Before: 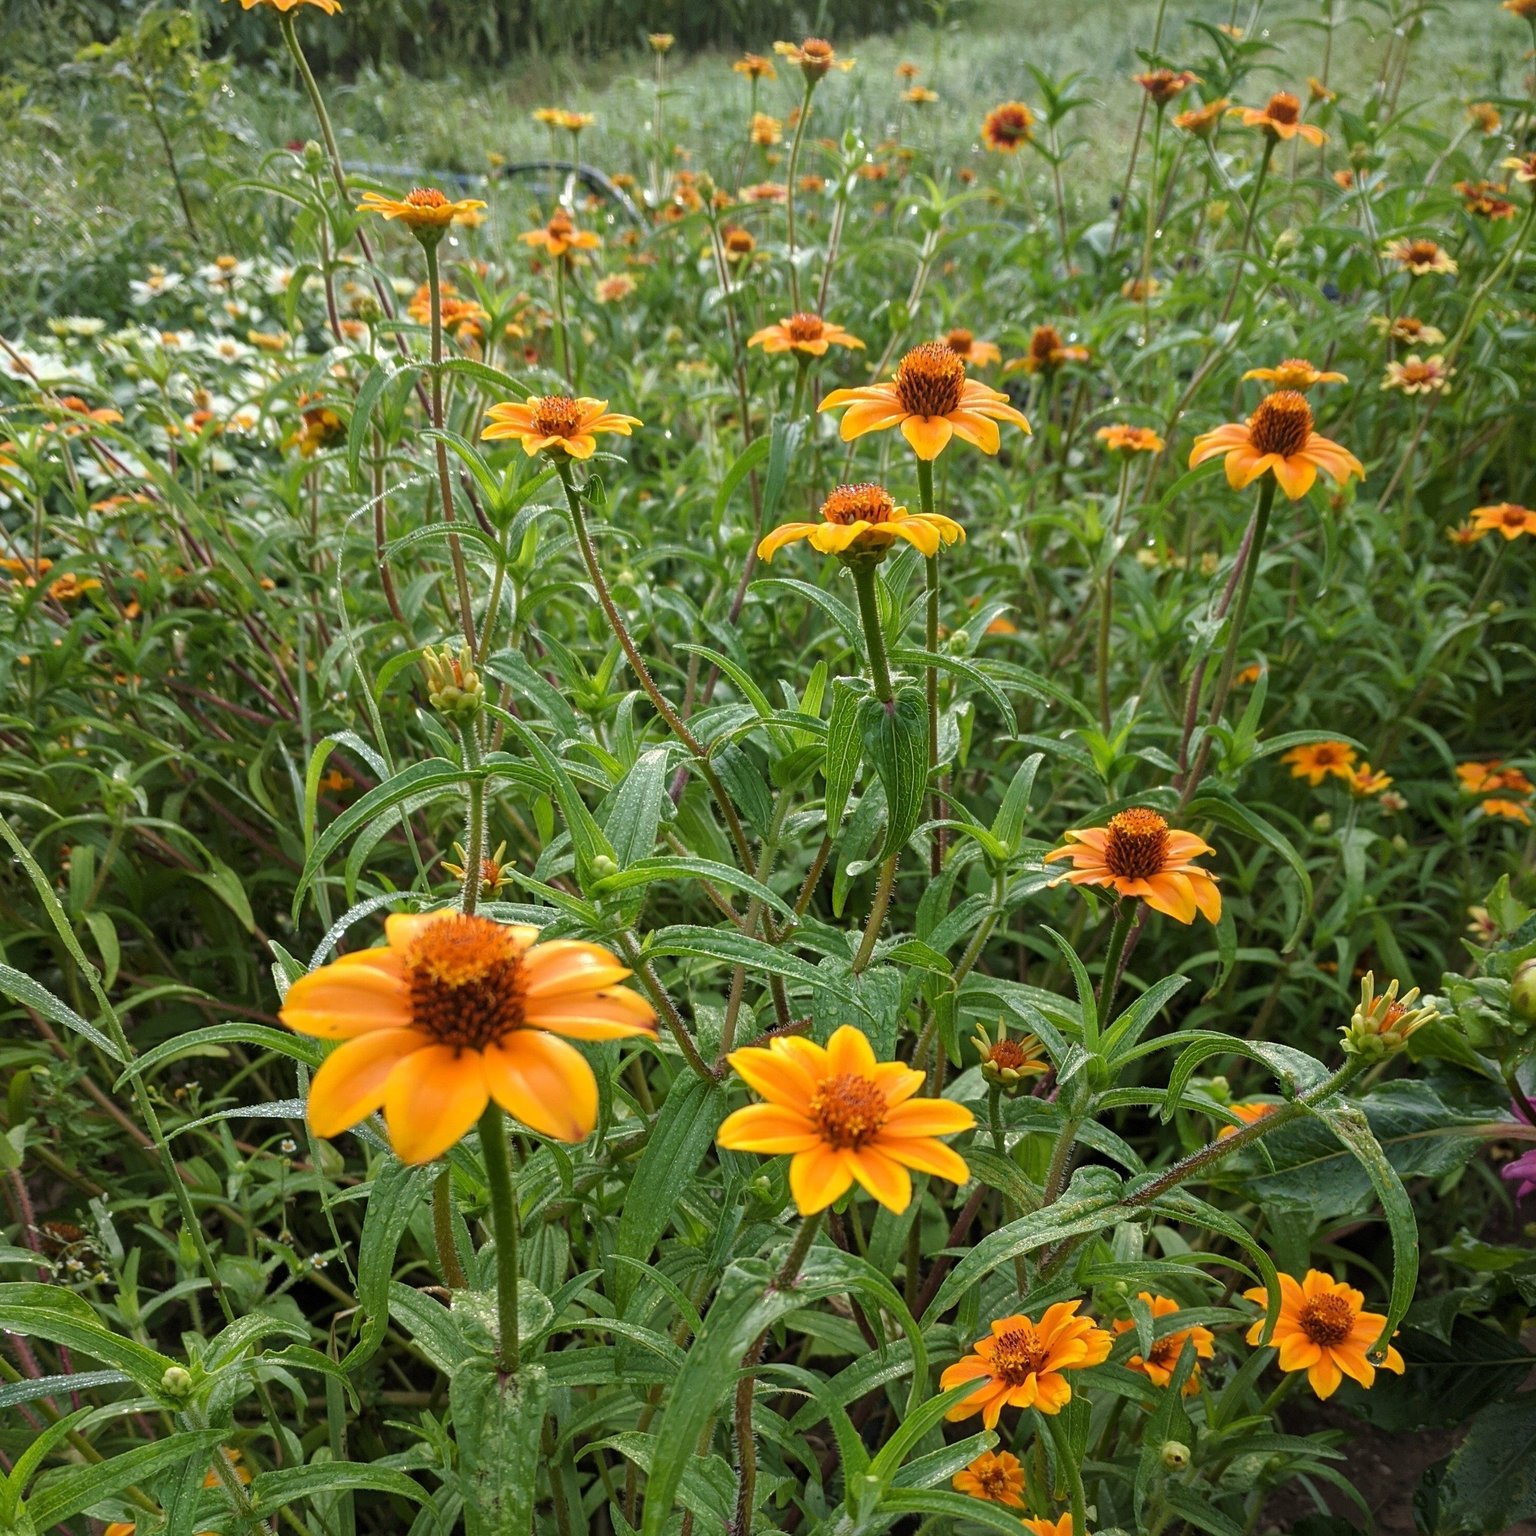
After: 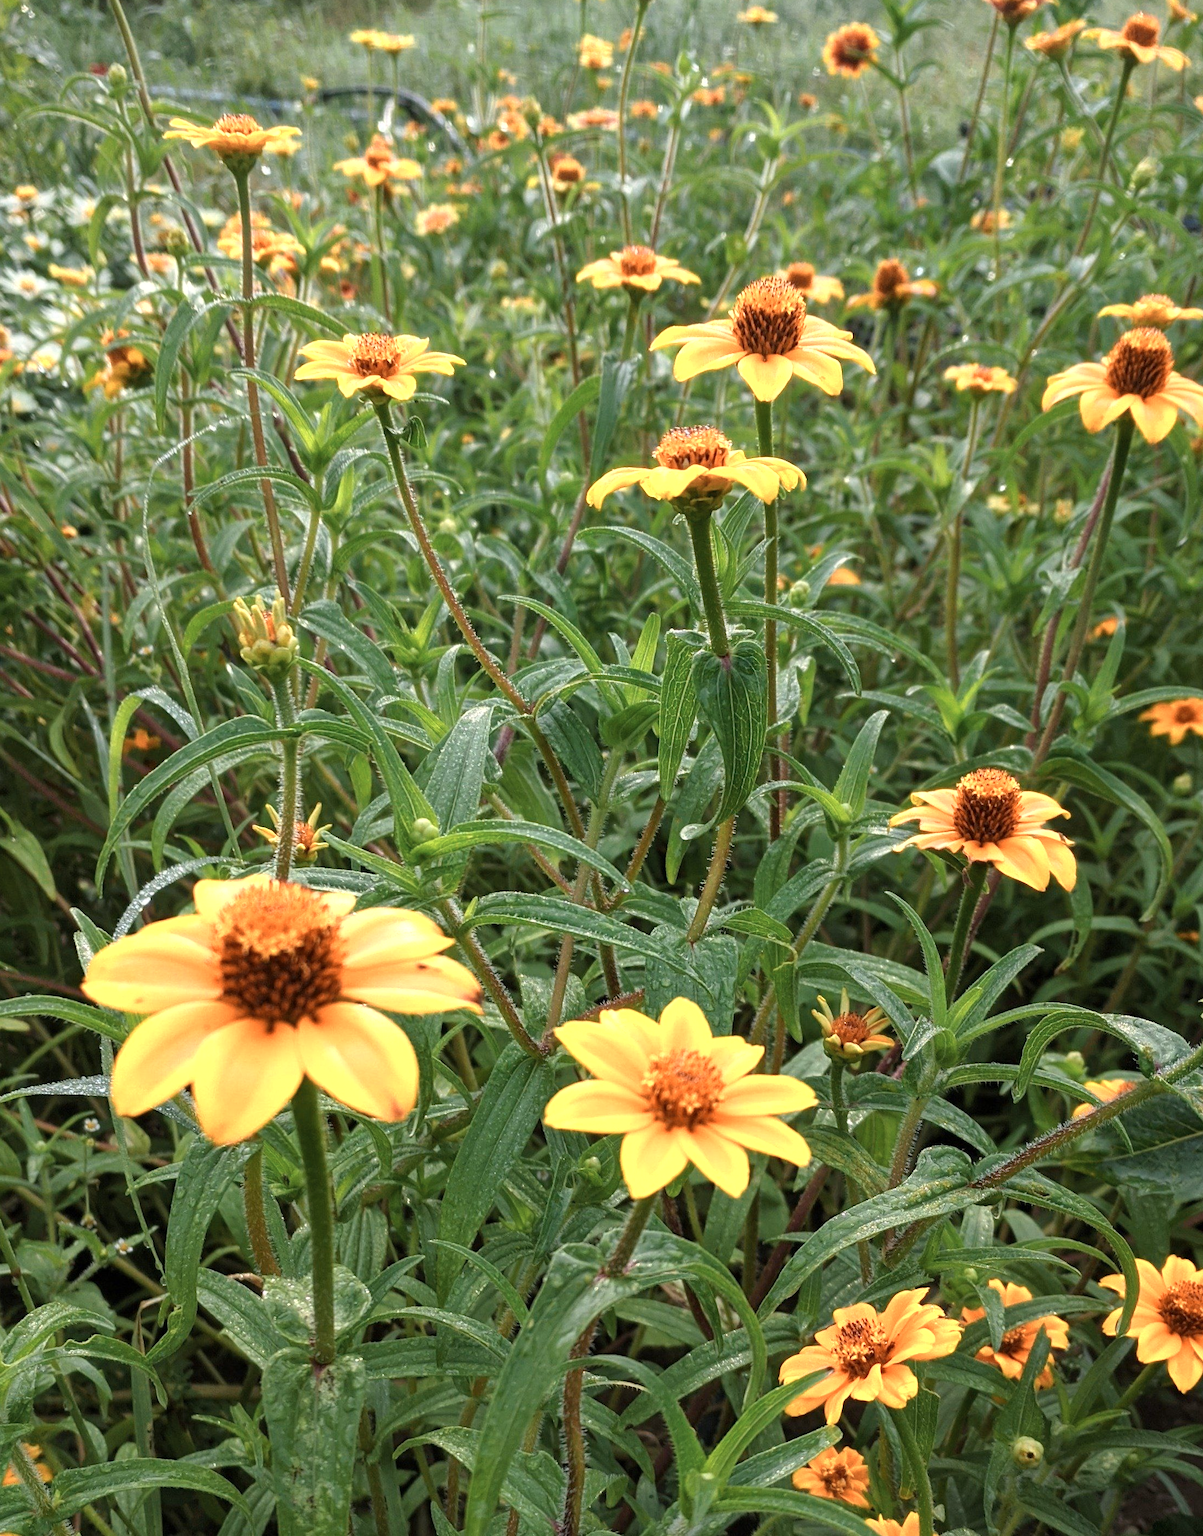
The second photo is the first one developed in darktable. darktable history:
color zones: curves: ch0 [(0.018, 0.548) (0.197, 0.654) (0.425, 0.447) (0.605, 0.658) (0.732, 0.579)]; ch1 [(0.105, 0.531) (0.224, 0.531) (0.386, 0.39) (0.618, 0.456) (0.732, 0.456) (0.956, 0.421)]; ch2 [(0.039, 0.583) (0.215, 0.465) (0.399, 0.544) (0.465, 0.548) (0.614, 0.447) (0.724, 0.43) (0.882, 0.623) (0.956, 0.632)]
crop and rotate: left 13.15%, top 5.251%, right 12.609%
rotate and perspective: crop left 0, crop top 0
